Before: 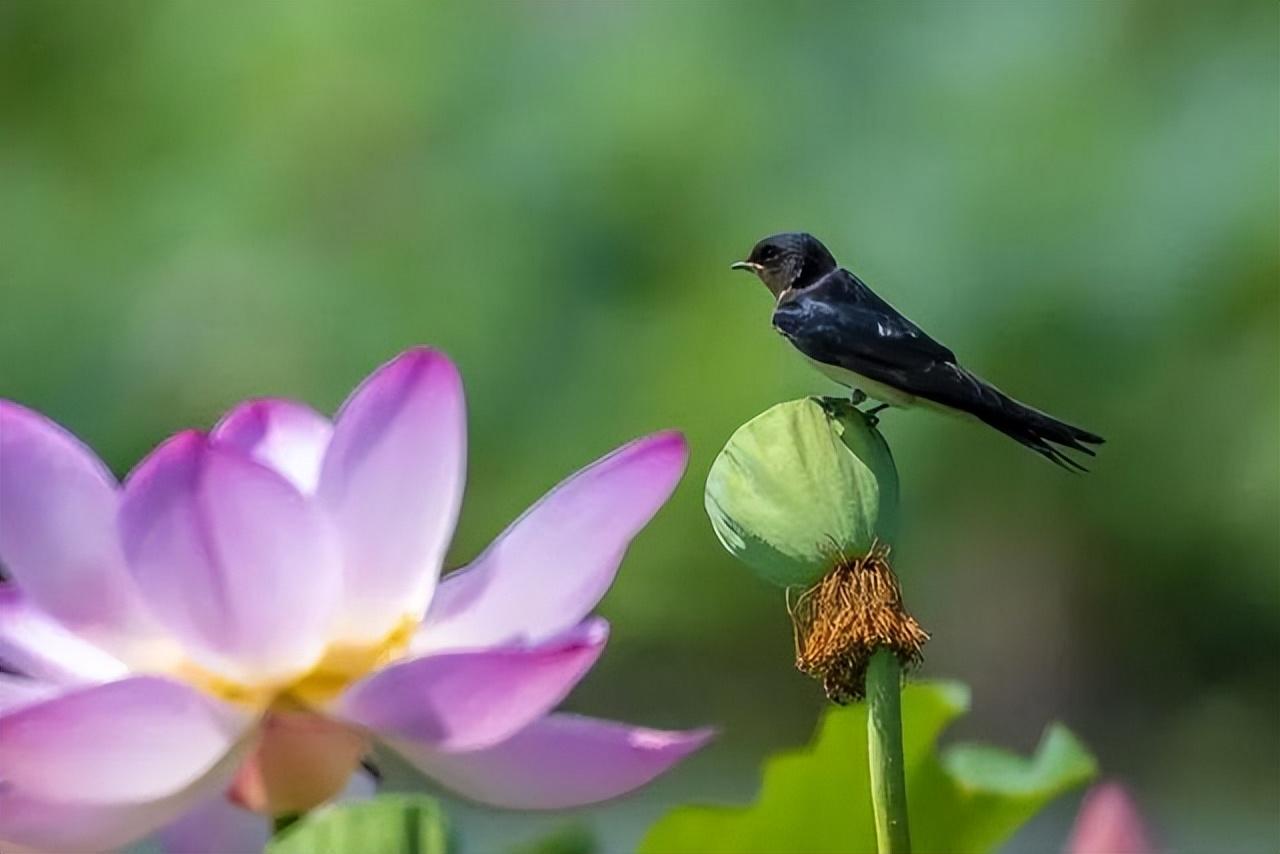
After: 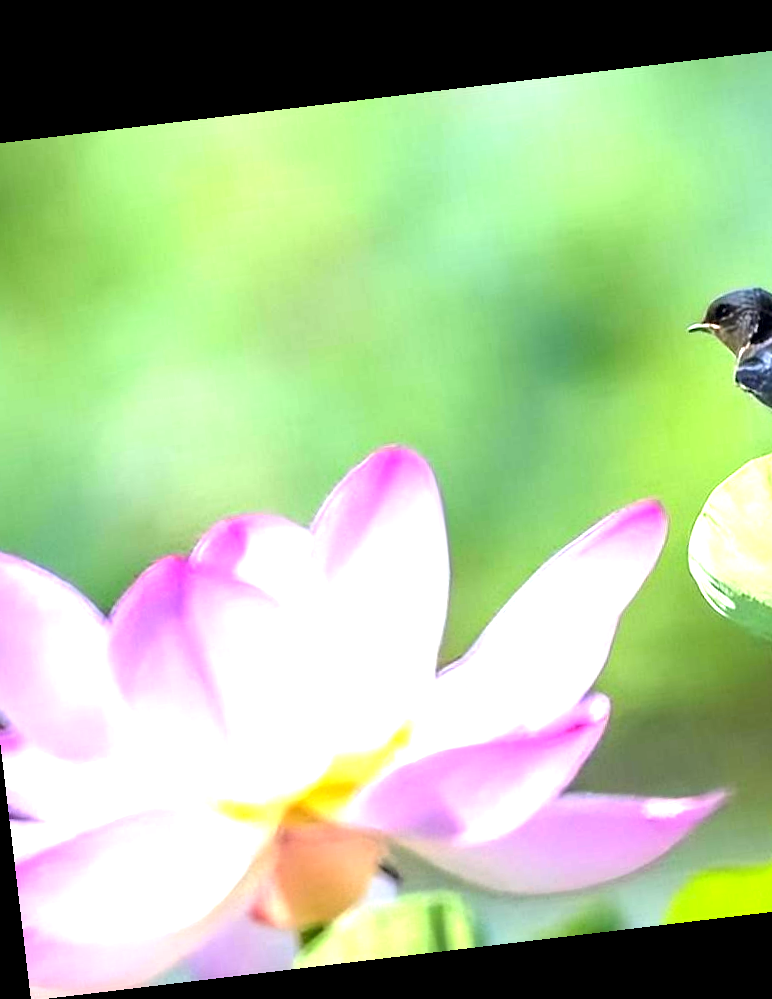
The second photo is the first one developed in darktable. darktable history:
rotate and perspective: rotation -6.83°, automatic cropping off
crop: left 5.114%, right 38.589%
exposure: black level correction 0.001, exposure 1.735 EV, compensate highlight preservation false
